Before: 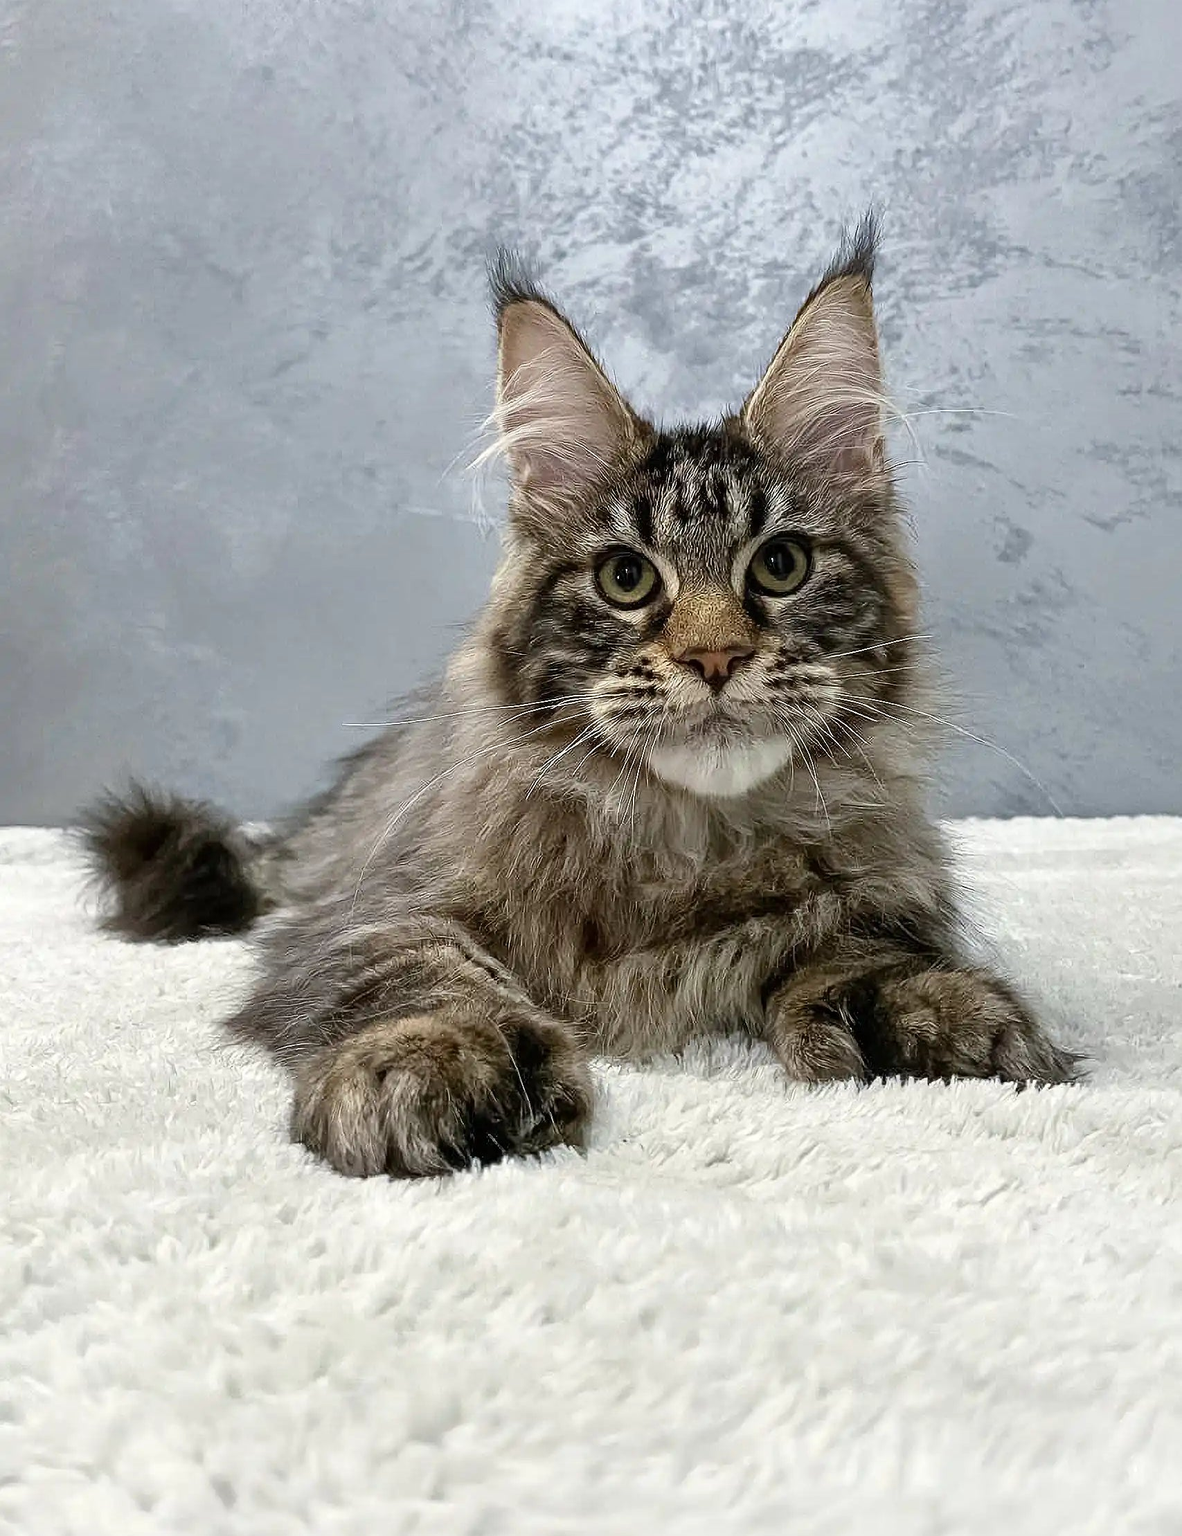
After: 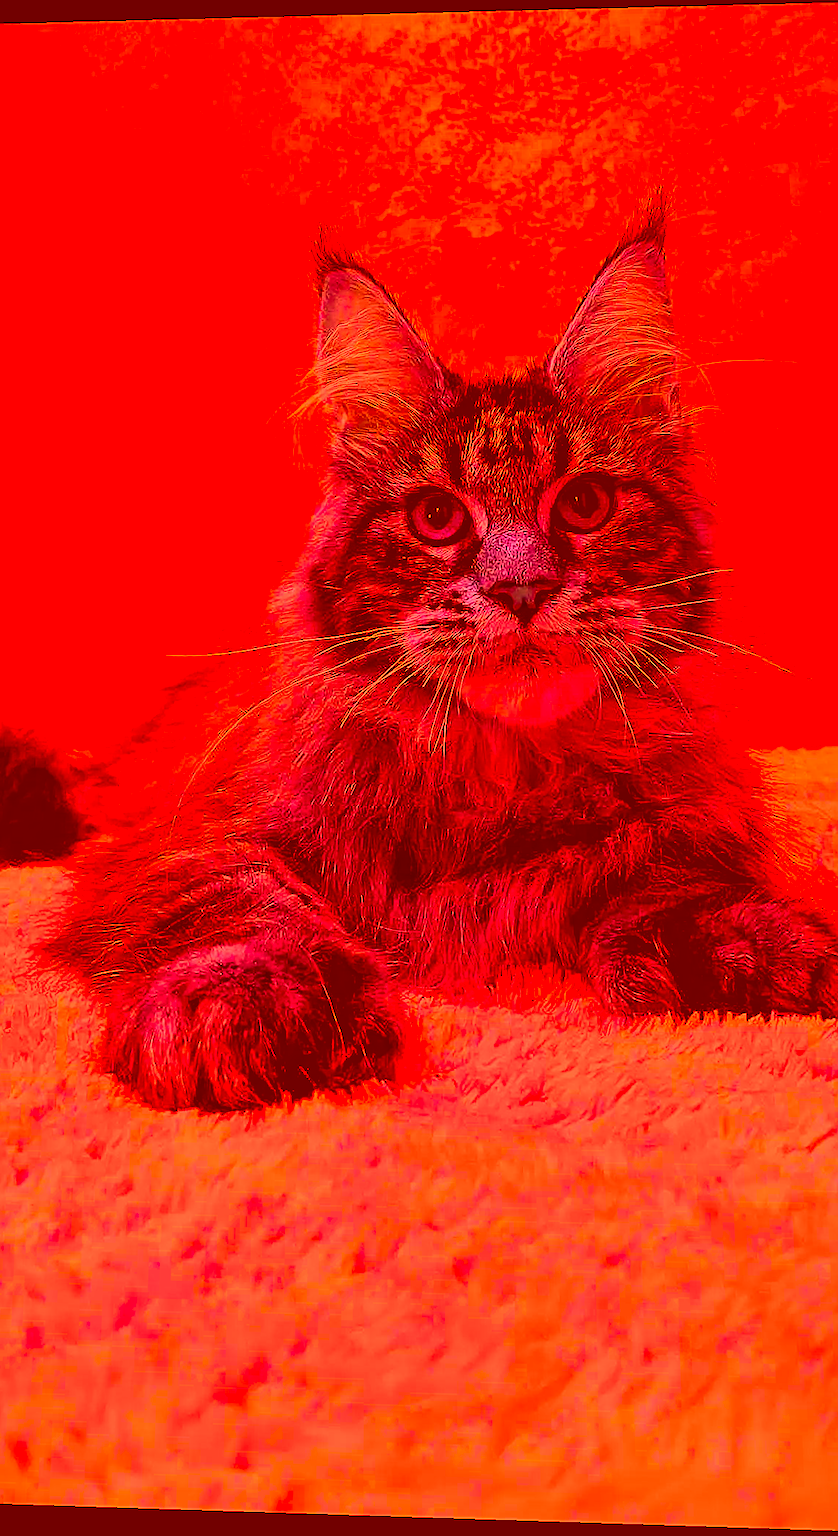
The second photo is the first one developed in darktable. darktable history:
rotate and perspective: rotation 0.128°, lens shift (vertical) -0.181, lens shift (horizontal) -0.044, shear 0.001, automatic cropping off
sharpen: on, module defaults
crop: left 16.899%, right 16.556%
rgb levels: mode RGB, independent channels, levels [[0, 0.5, 1], [0, 0.521, 1], [0, 0.536, 1]]
color correction: highlights a* -39.68, highlights b* -40, shadows a* -40, shadows b* -40, saturation -3
color calibration: illuminant as shot in camera, x 0.358, y 0.373, temperature 4628.91 K
white balance: red 1.045, blue 0.932
